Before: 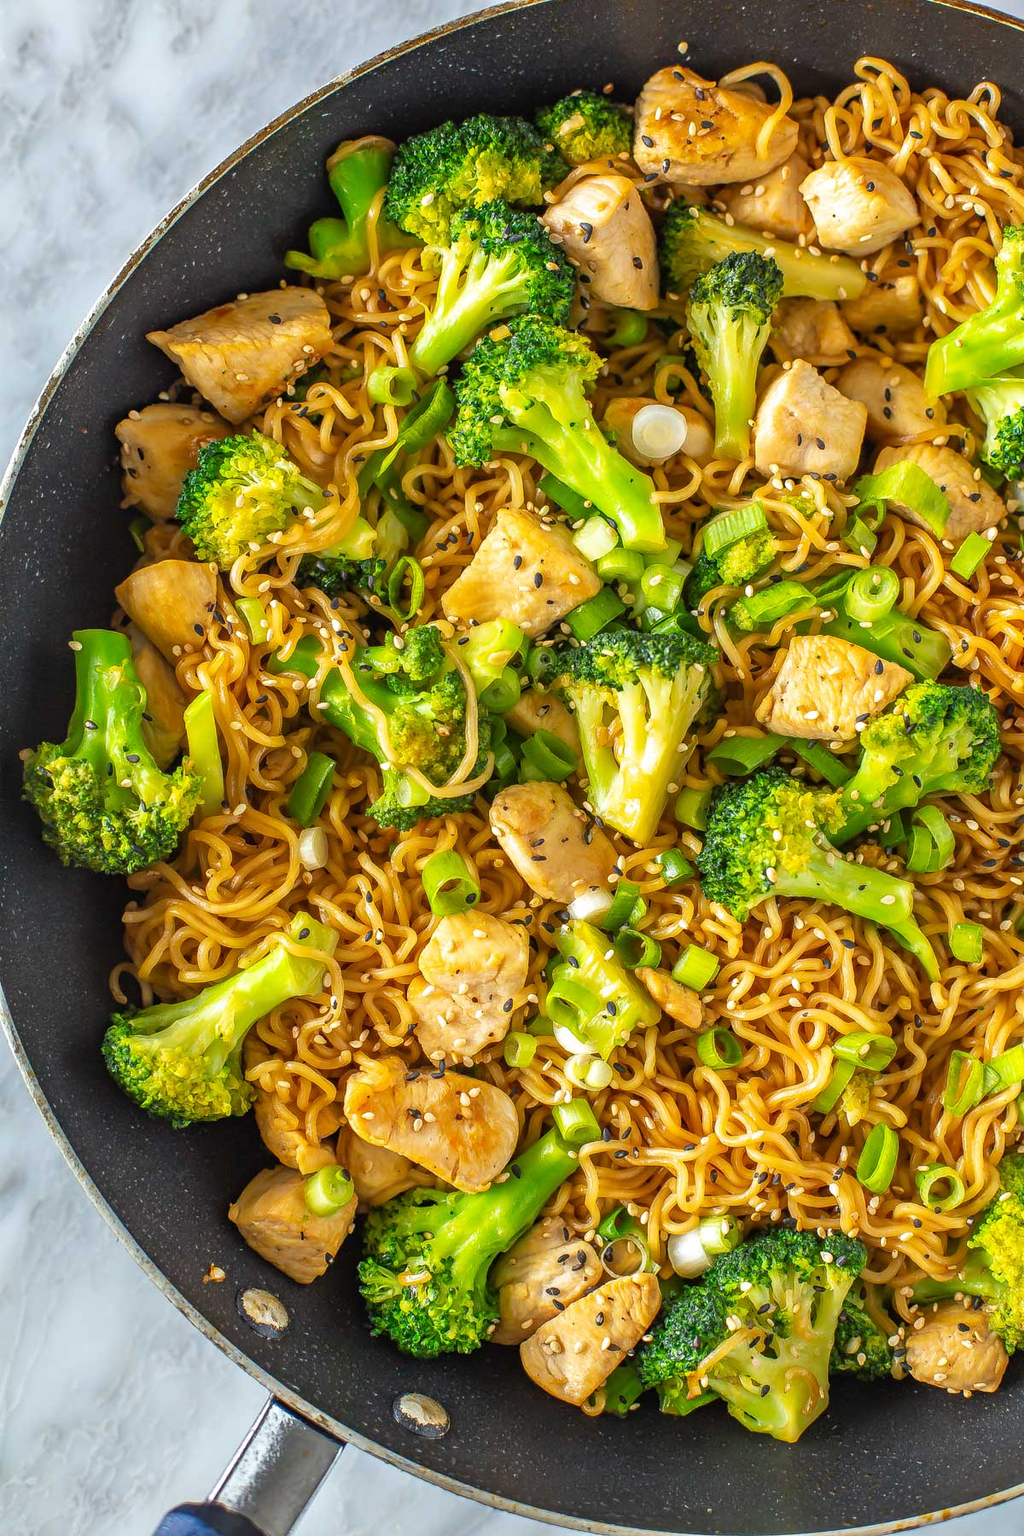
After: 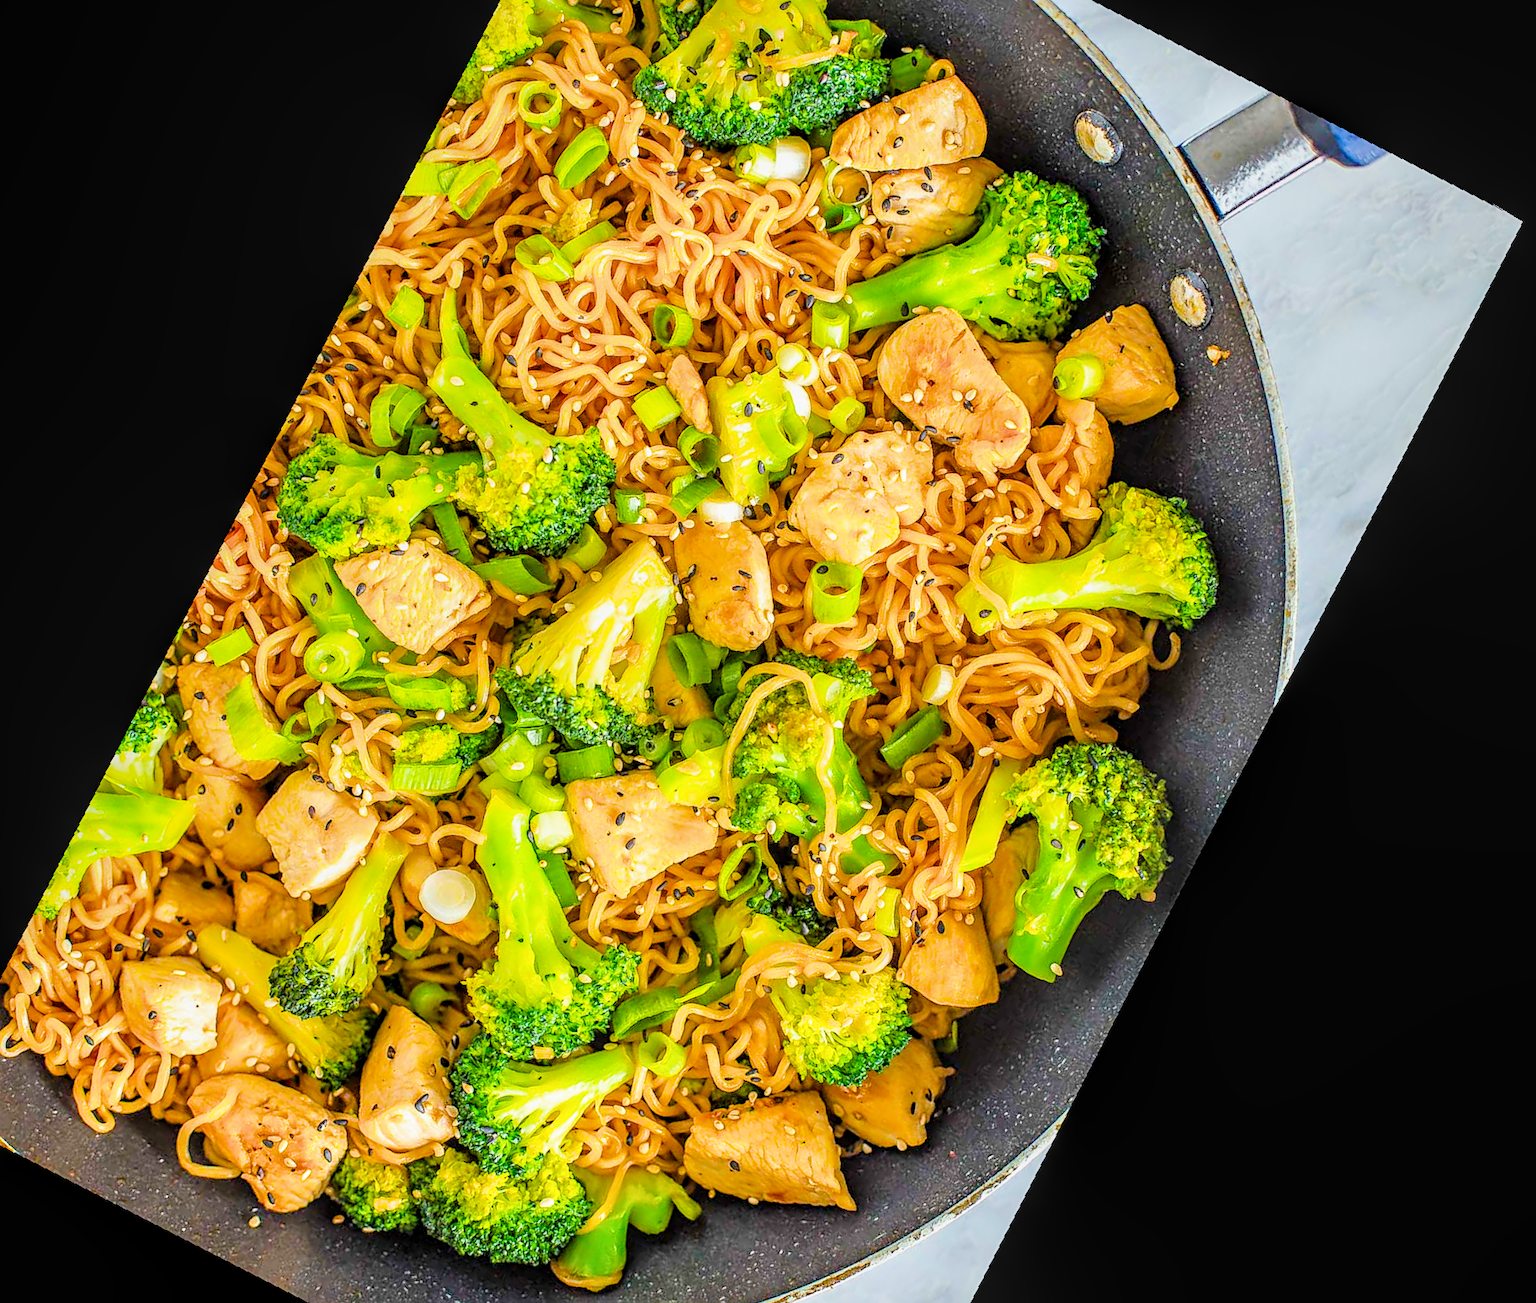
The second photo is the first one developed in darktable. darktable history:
crop and rotate: angle 148.68°, left 9.111%, top 15.603%, right 4.588%, bottom 17.041%
sharpen: on, module defaults
color balance rgb: perceptual saturation grading › global saturation 25%, perceptual brilliance grading › mid-tones 10%, perceptual brilliance grading › shadows 15%, global vibrance 20%
local contrast: detail 130%
rotate and perspective: rotation -4.25°, automatic cropping off
filmic rgb: black relative exposure -7.65 EV, white relative exposure 4.56 EV, hardness 3.61, contrast 1.05
tone equalizer: on, module defaults
exposure: black level correction 0, exposure 1.1 EV, compensate exposure bias true, compensate highlight preservation false
